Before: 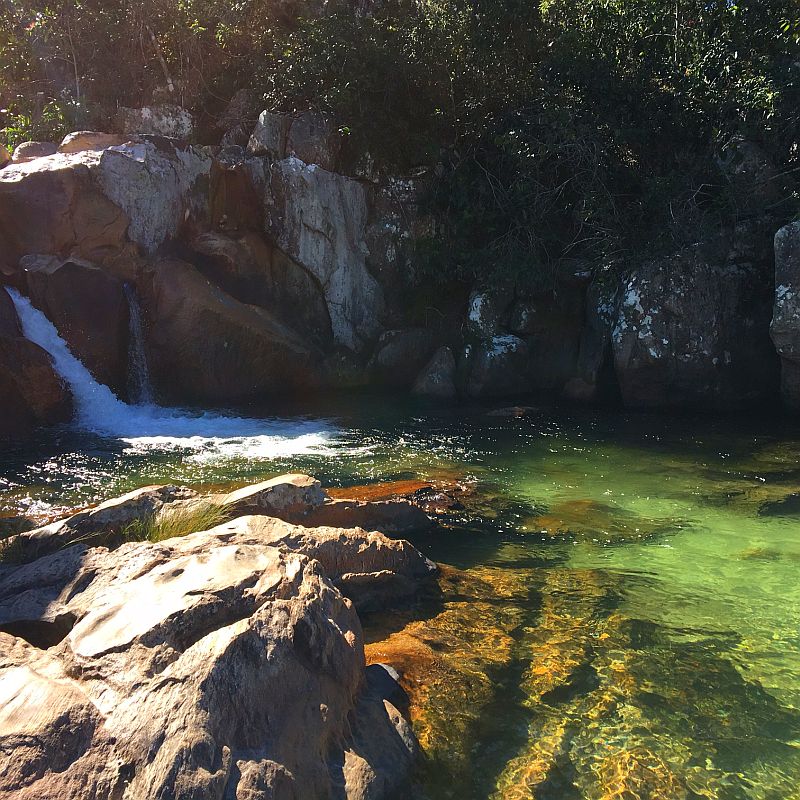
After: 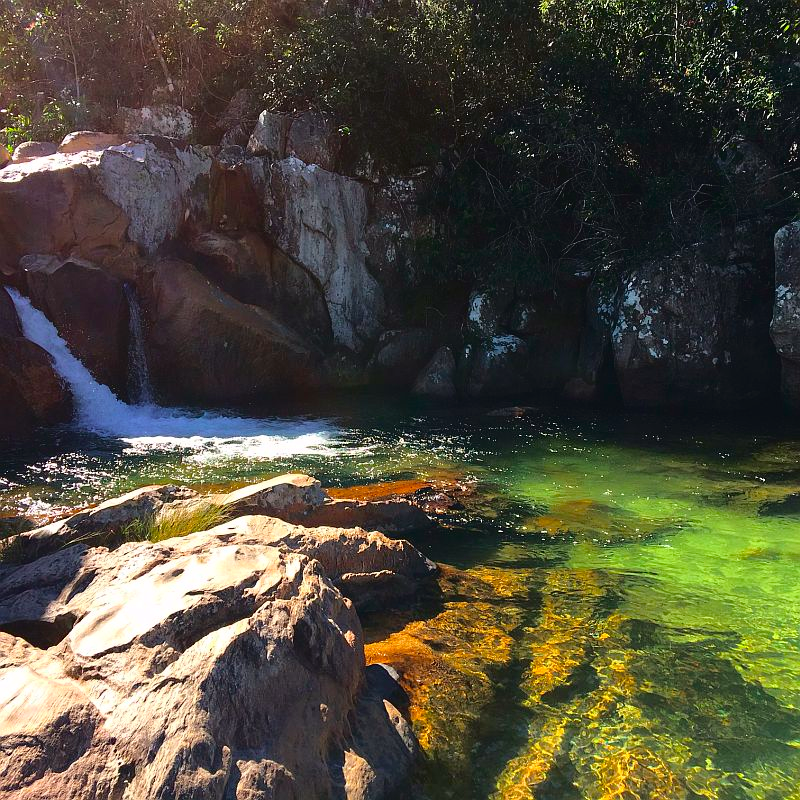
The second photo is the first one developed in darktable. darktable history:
tone curve: curves: ch0 [(0, 0.013) (0.117, 0.081) (0.257, 0.259) (0.408, 0.45) (0.611, 0.64) (0.81, 0.857) (1, 1)]; ch1 [(0, 0) (0.287, 0.198) (0.501, 0.506) (0.56, 0.584) (0.715, 0.741) (0.976, 0.992)]; ch2 [(0, 0) (0.369, 0.362) (0.5, 0.5) (0.537, 0.547) (0.59, 0.603) (0.681, 0.754) (1, 1)], color space Lab, independent channels, preserve colors none
